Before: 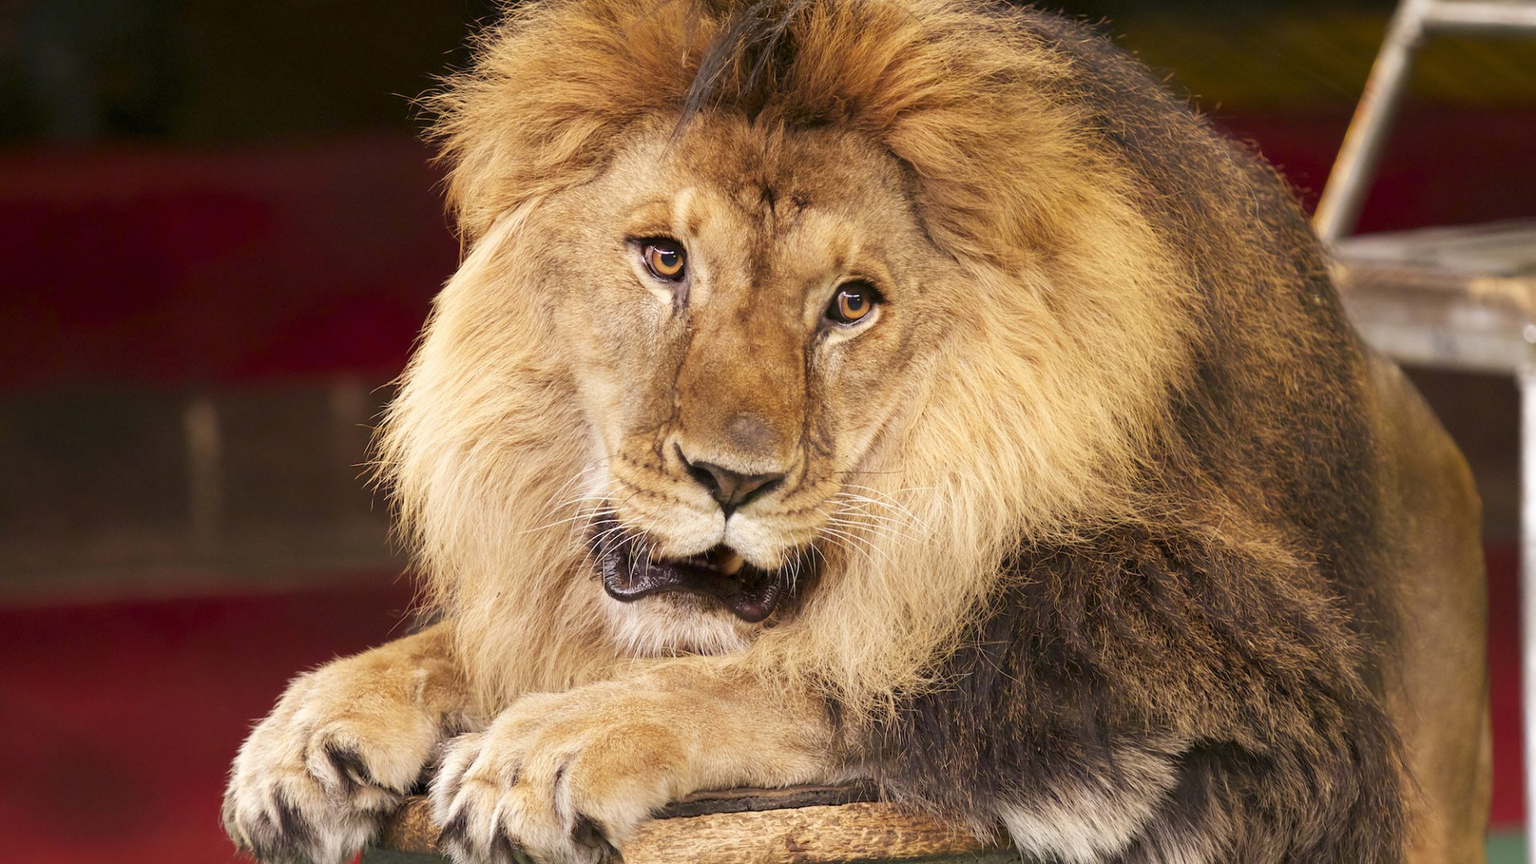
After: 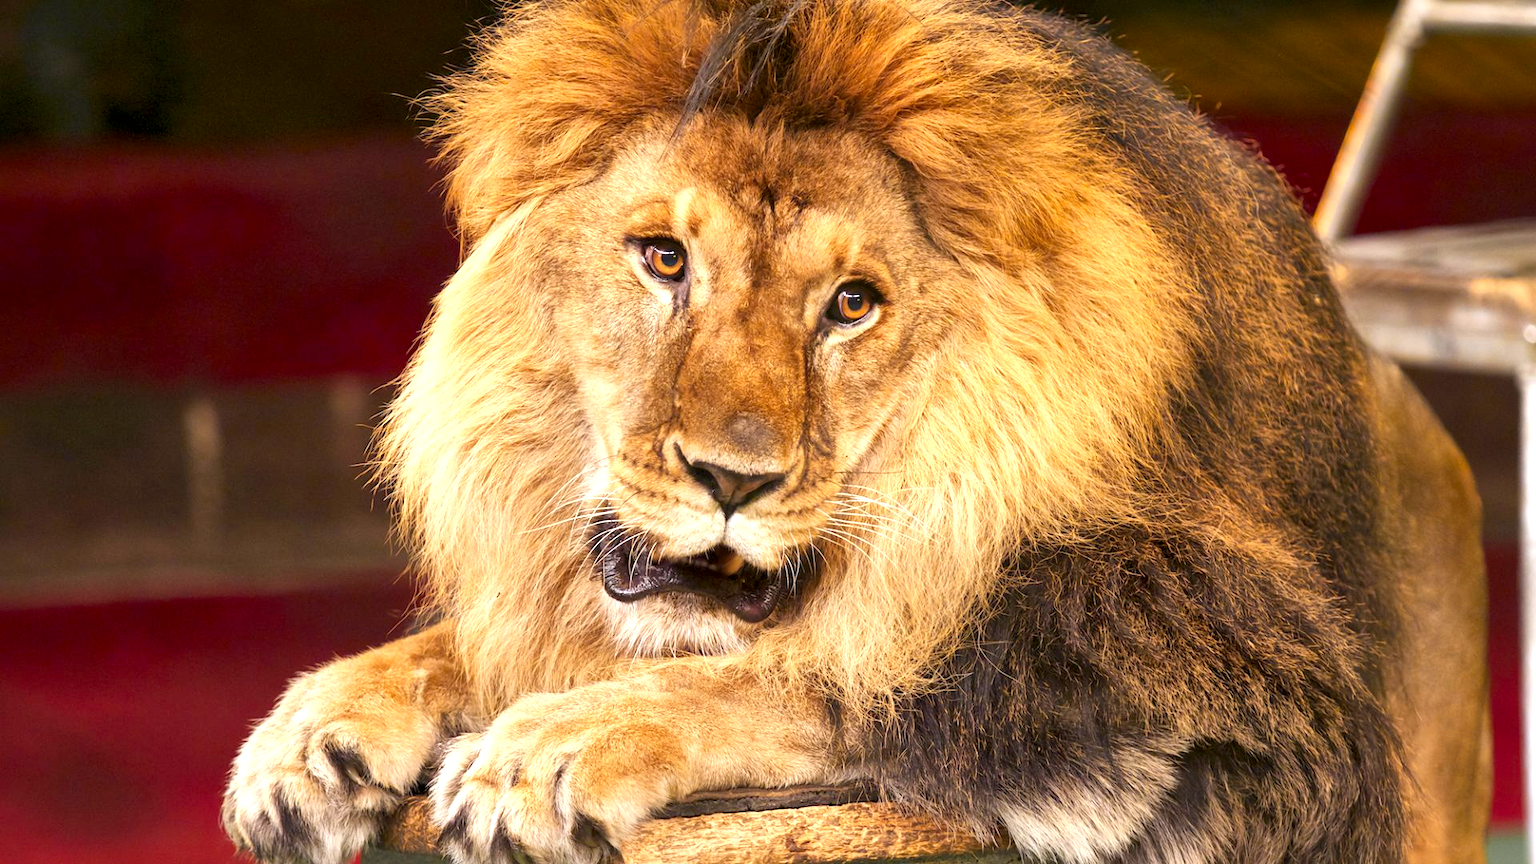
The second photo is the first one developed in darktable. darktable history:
local contrast: mode bilateral grid, contrast 20, coarseness 51, detail 143%, midtone range 0.2
color zones: curves: ch0 [(0, 0.499) (0.143, 0.5) (0.286, 0.5) (0.429, 0.476) (0.571, 0.284) (0.714, 0.243) (0.857, 0.449) (1, 0.499)]; ch1 [(0, 0.532) (0.143, 0.645) (0.286, 0.696) (0.429, 0.211) (0.571, 0.504) (0.714, 0.493) (0.857, 0.495) (1, 0.532)]; ch2 [(0, 0.5) (0.143, 0.5) (0.286, 0.427) (0.429, 0.324) (0.571, 0.5) (0.714, 0.5) (0.857, 0.5) (1, 0.5)]
exposure: black level correction 0.001, exposure 0.499 EV, compensate exposure bias true, compensate highlight preservation false
